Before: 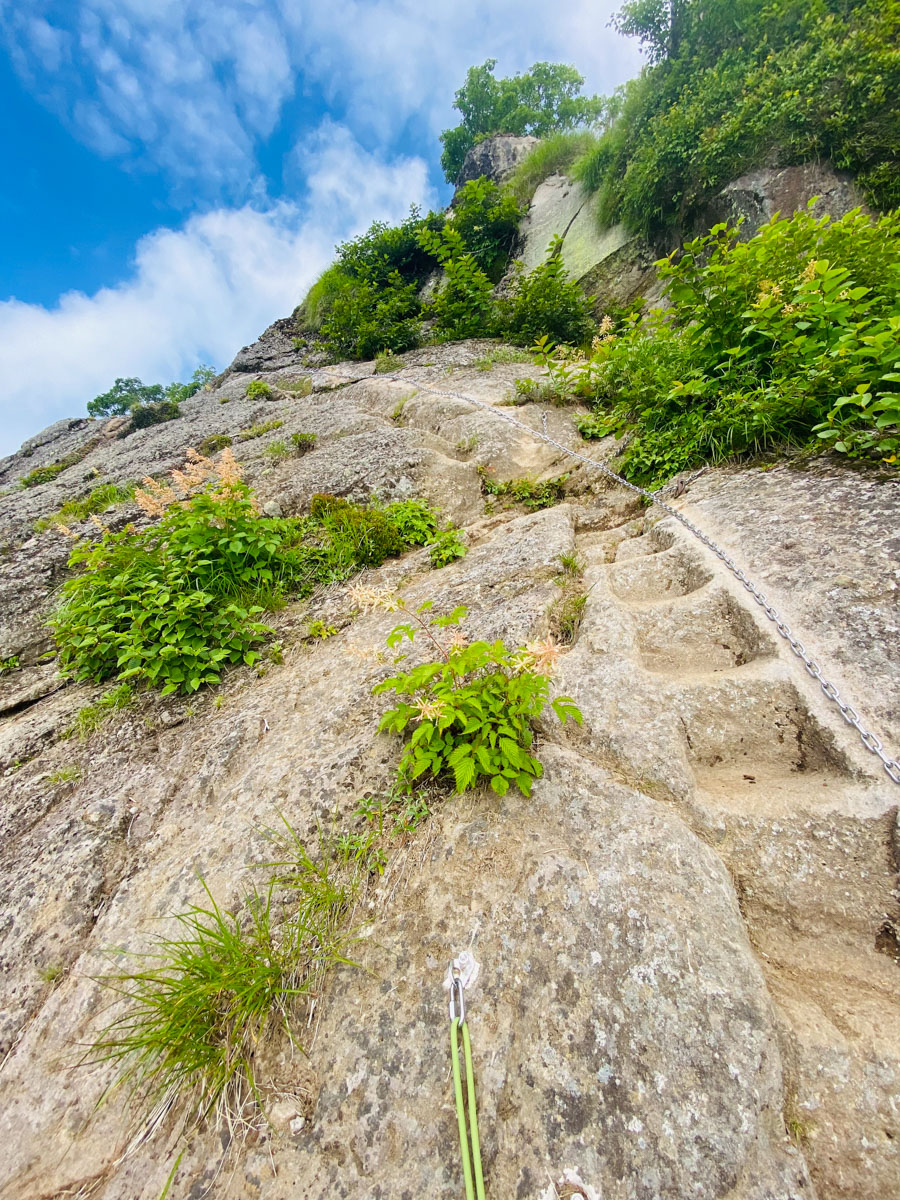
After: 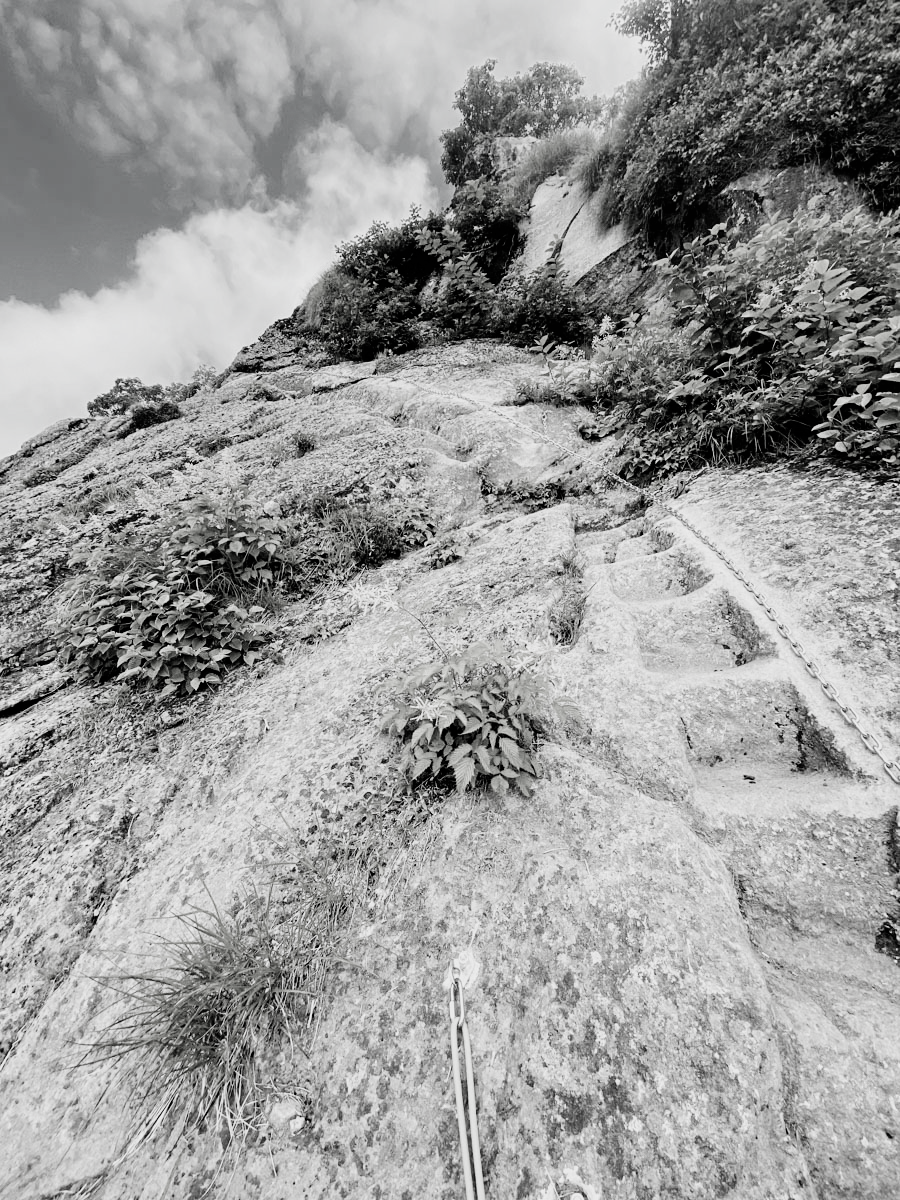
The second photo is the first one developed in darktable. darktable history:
filmic rgb: black relative exposure -5.02 EV, white relative exposure 3.51 EV, hardness 3.18, contrast 1.494, highlights saturation mix -49.31%, preserve chrominance no, color science v4 (2020)
